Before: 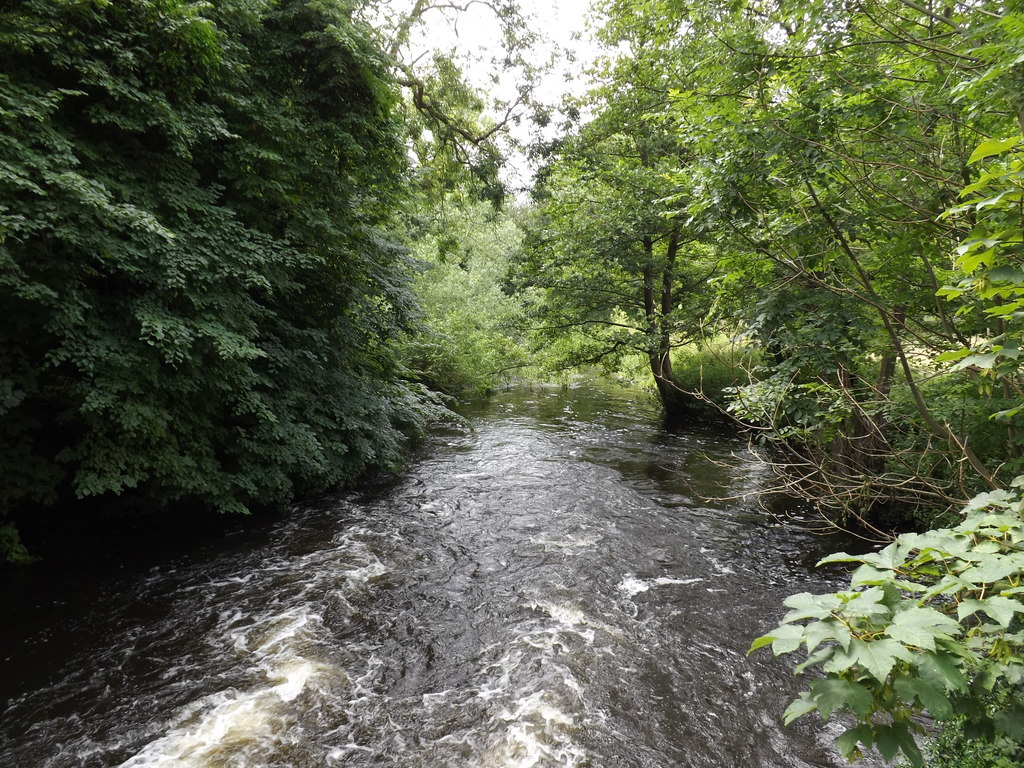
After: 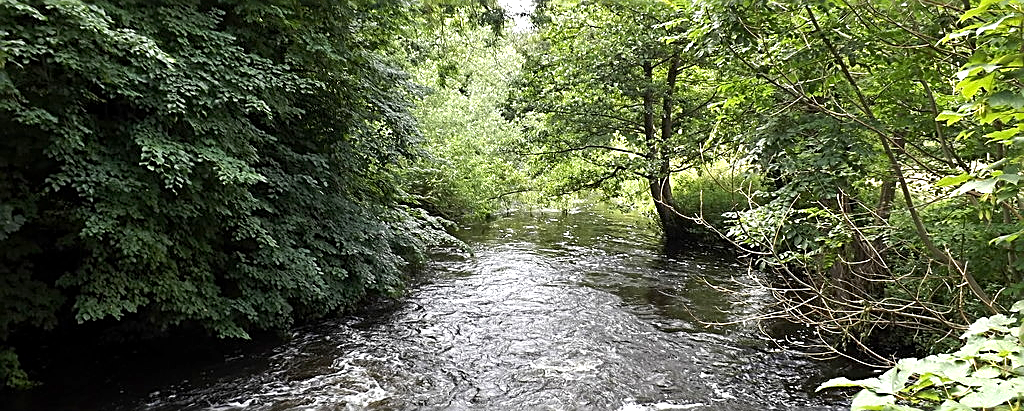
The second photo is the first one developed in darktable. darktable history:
sharpen: amount 1.002
crop and rotate: top 22.89%, bottom 23.551%
exposure: black level correction 0.001, exposure 0.676 EV, compensate highlight preservation false
vignetting: fall-off start 115.75%, fall-off radius 59.63%, unbound false
